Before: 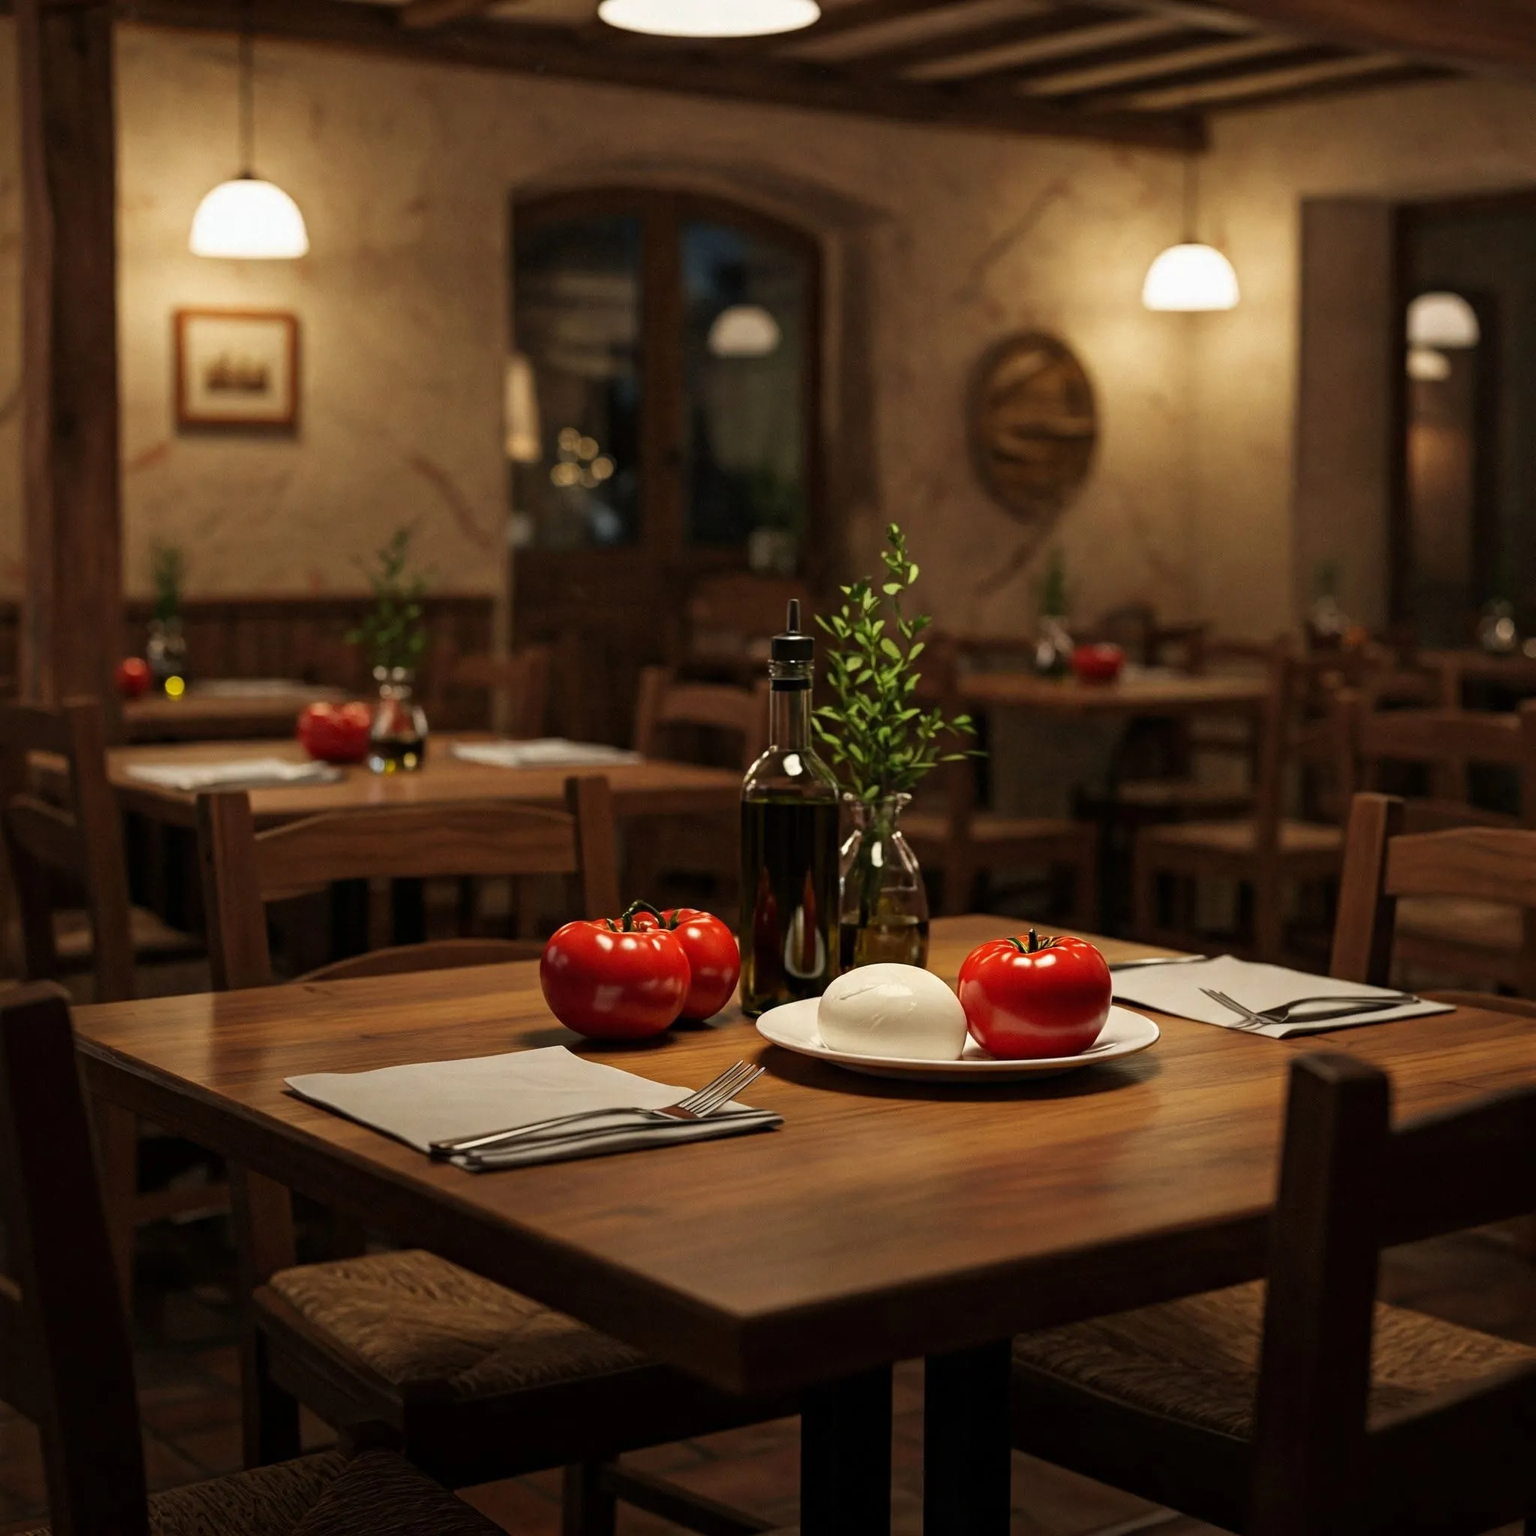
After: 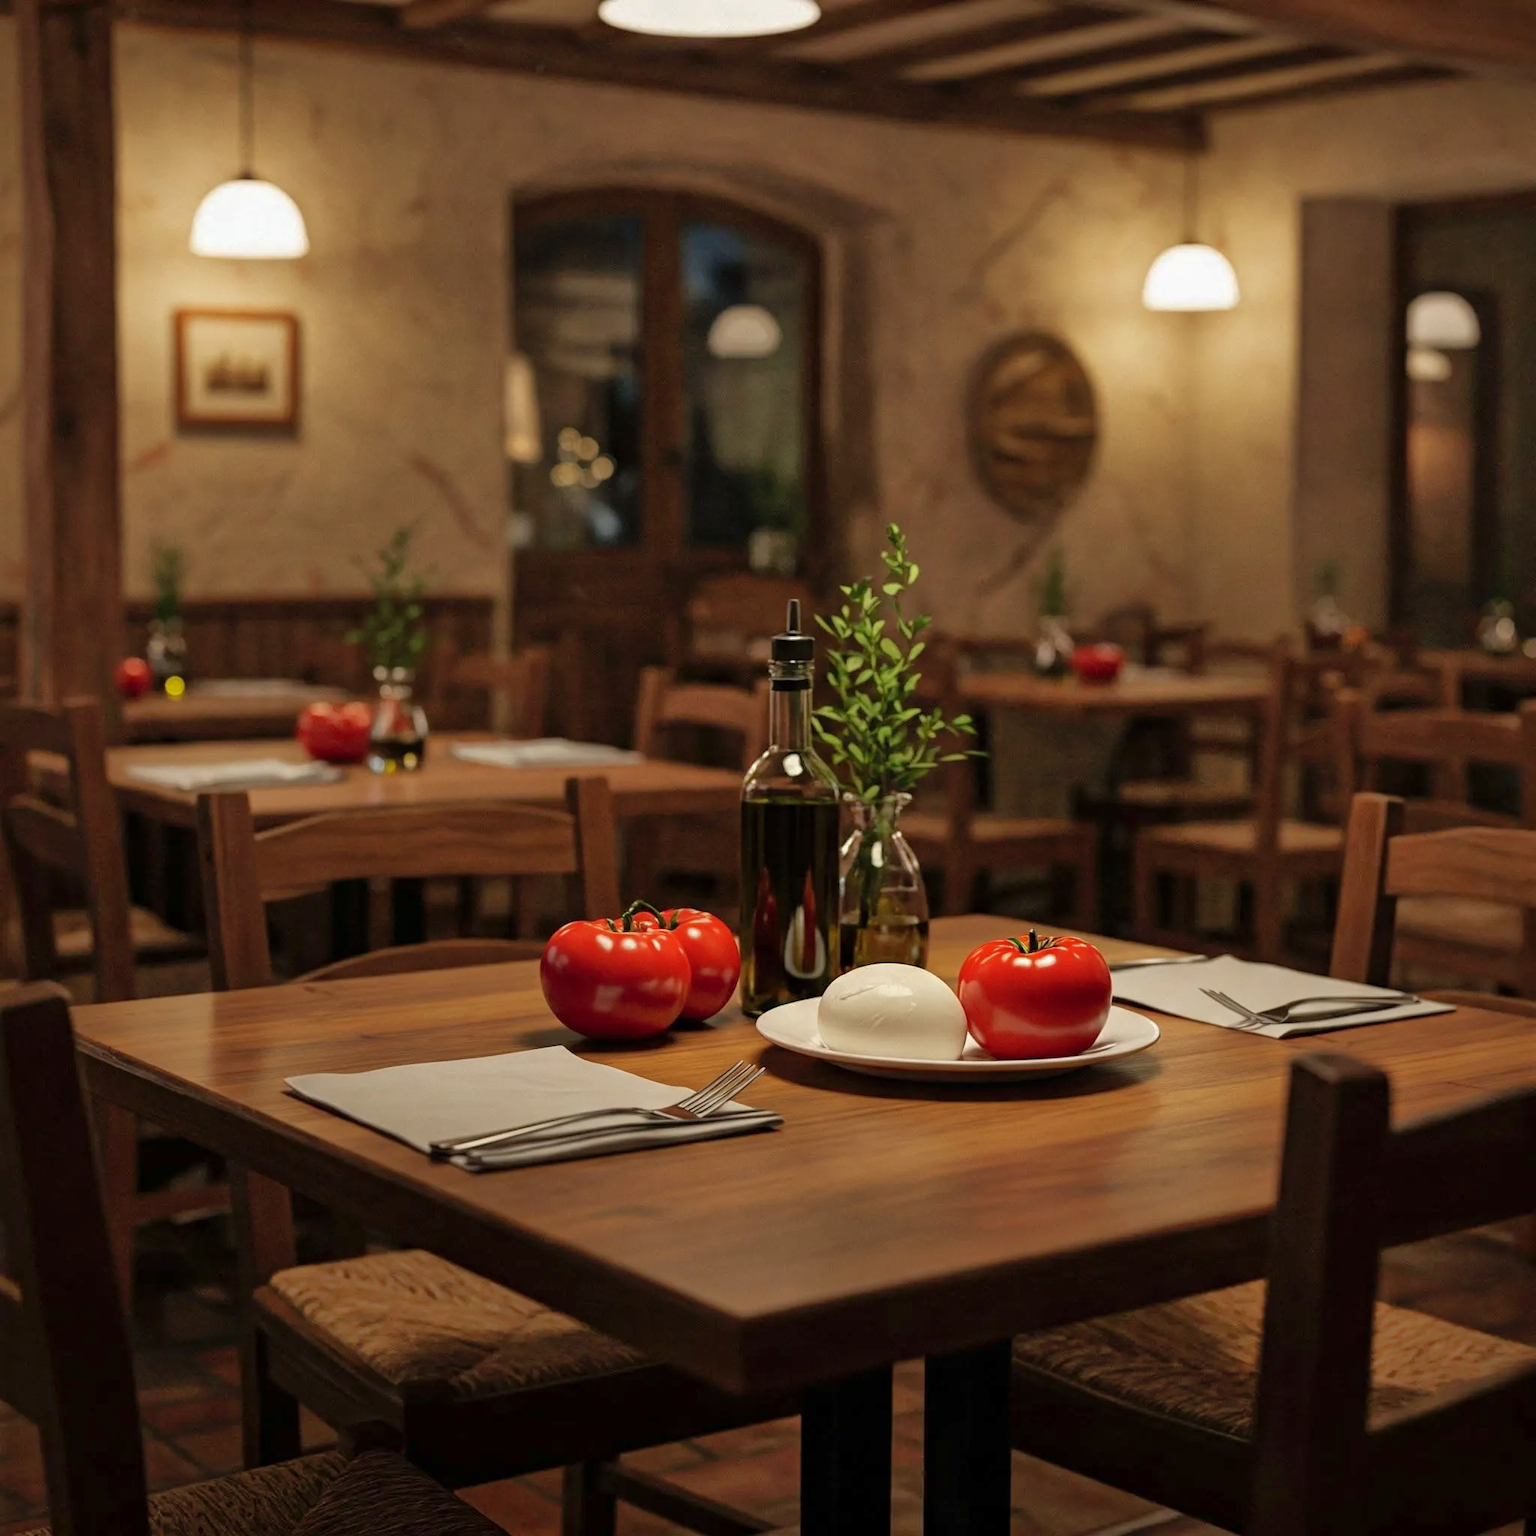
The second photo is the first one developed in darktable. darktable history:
shadows and highlights: highlights color adjustment 39.71%
